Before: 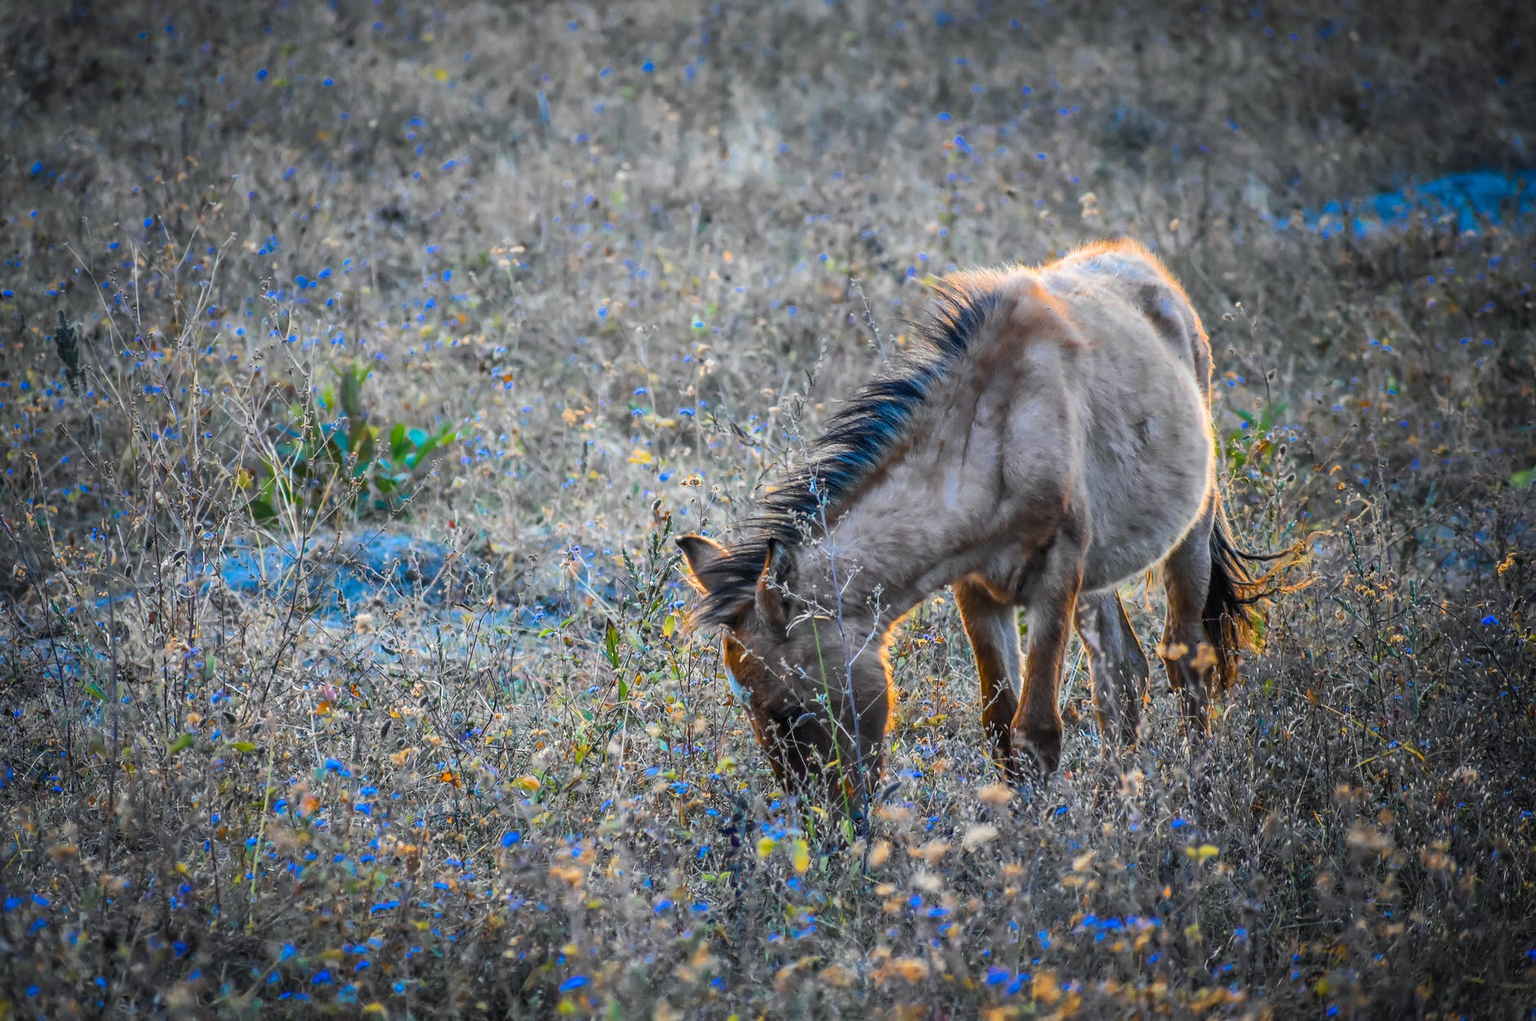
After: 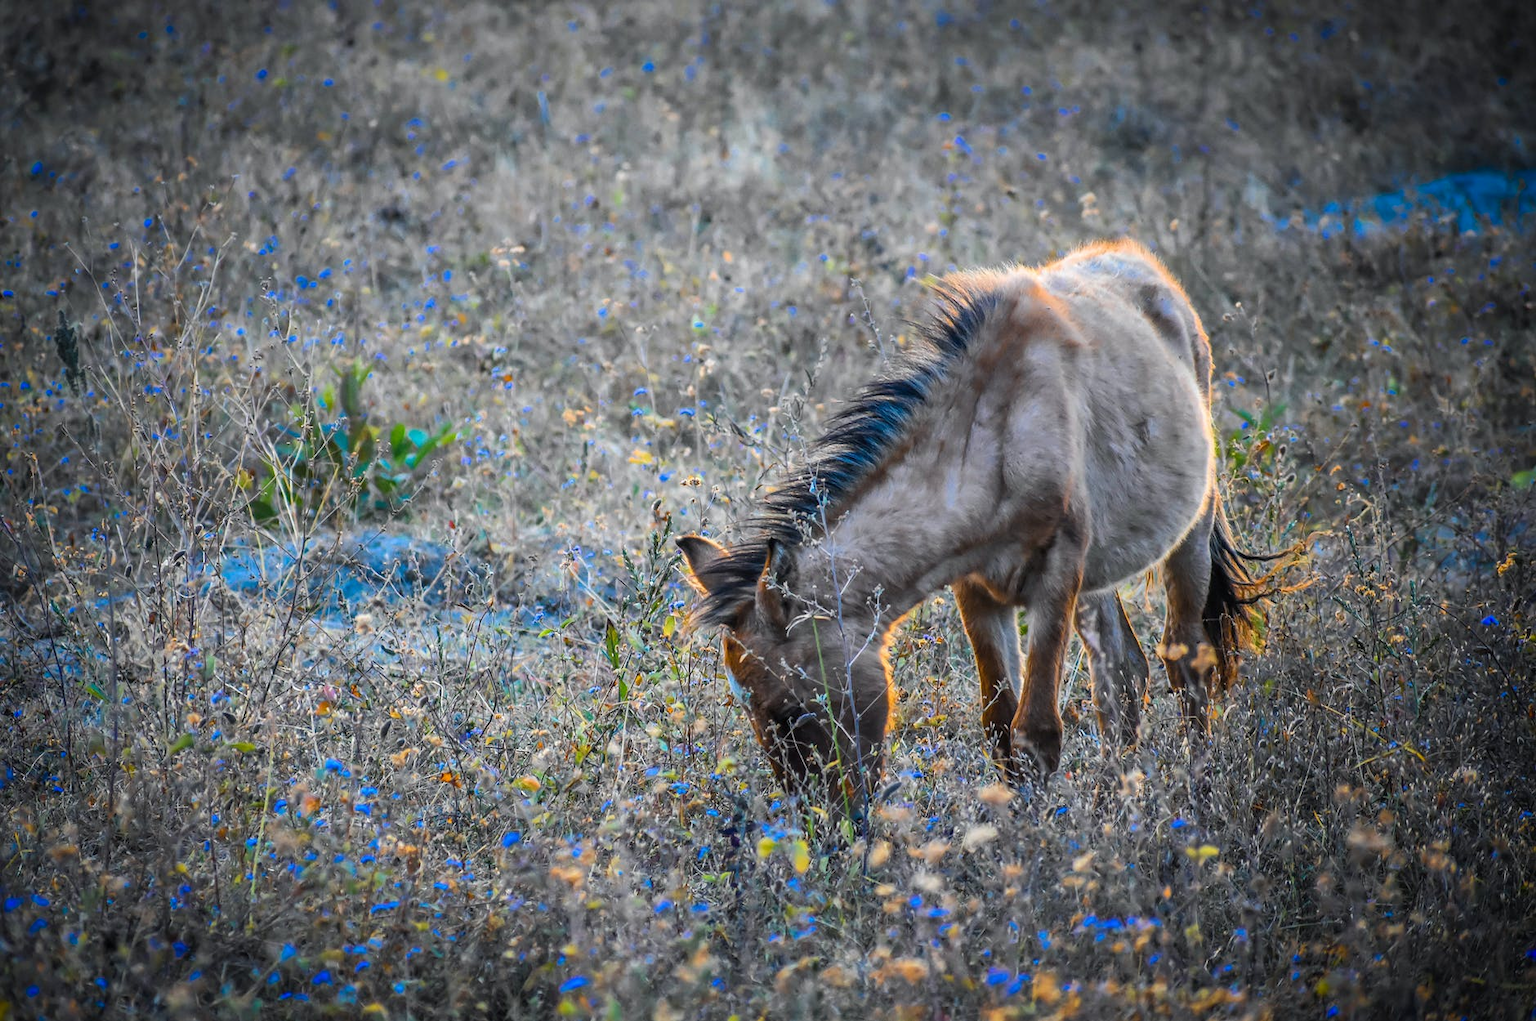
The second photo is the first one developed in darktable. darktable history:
white balance: red 1, blue 1
vignetting: fall-off start 88.53%, fall-off radius 44.2%, saturation 0.376, width/height ratio 1.161
